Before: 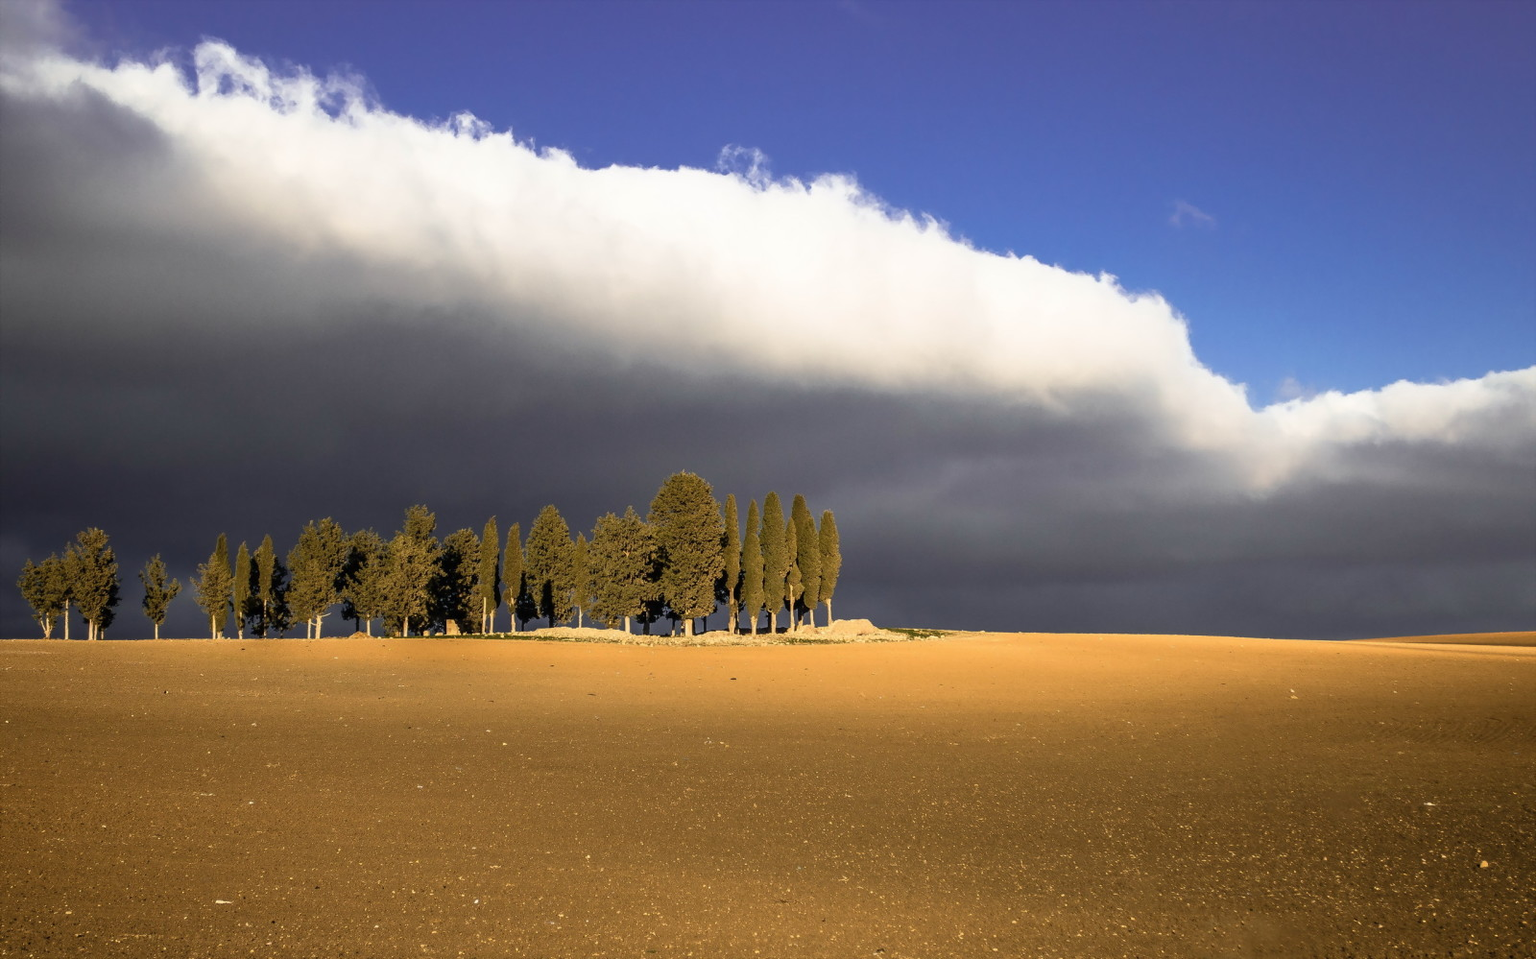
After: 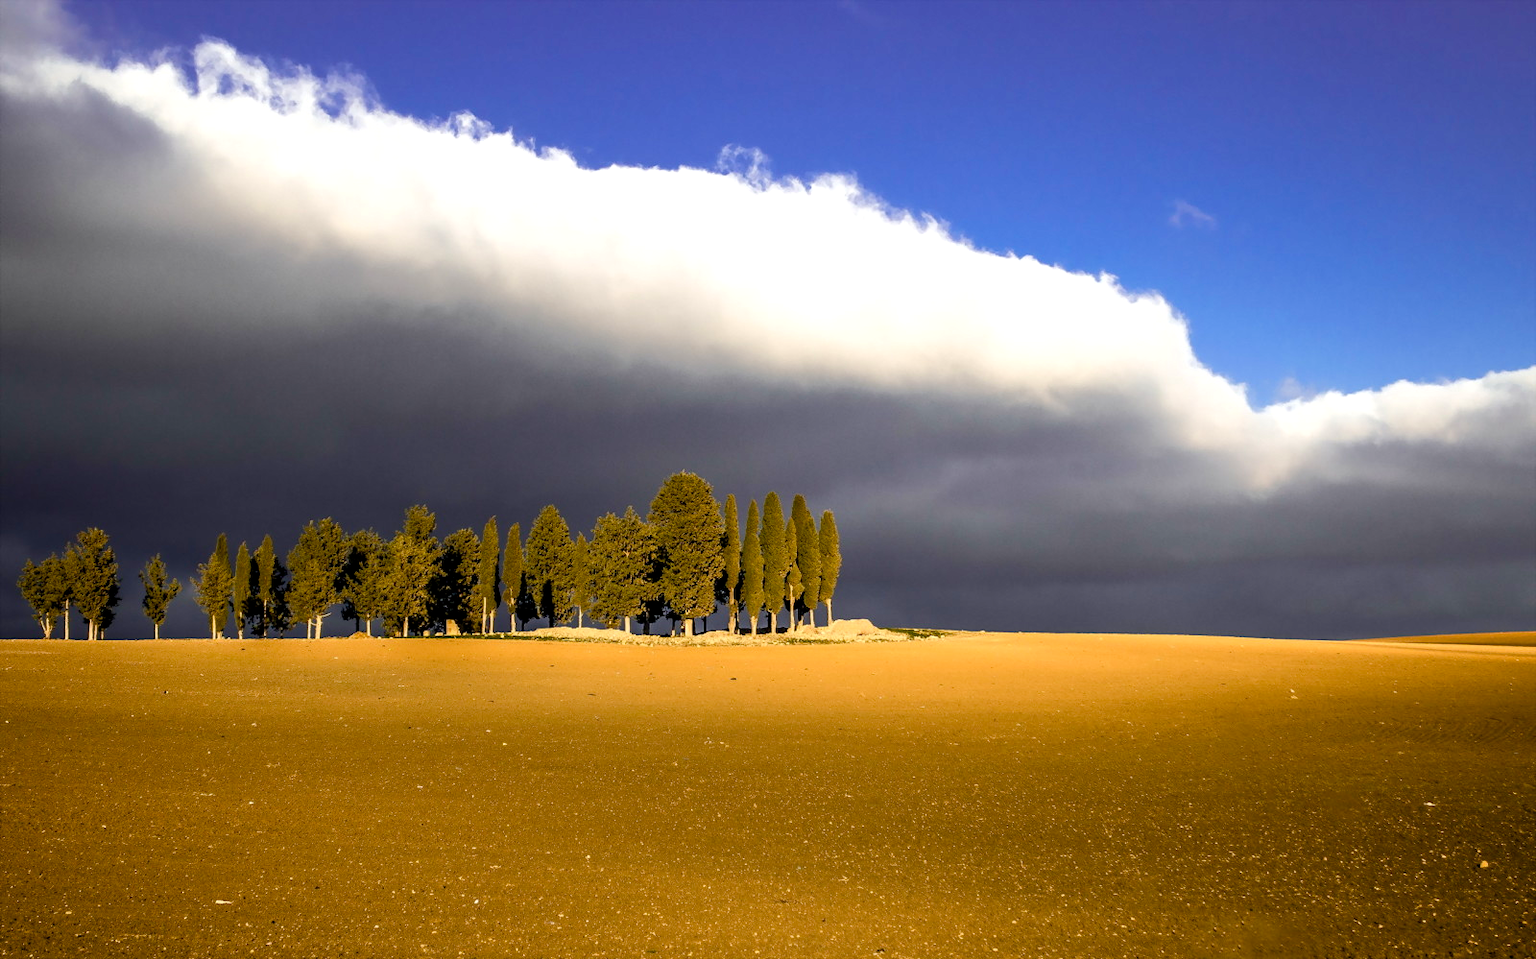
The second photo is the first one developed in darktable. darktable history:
exposure: compensate highlight preservation false
color balance rgb: global offset › luminance -0.51%, perceptual saturation grading › global saturation 27.53%, perceptual saturation grading › highlights -25%, perceptual saturation grading › shadows 25%, perceptual brilliance grading › highlights 6.62%, perceptual brilliance grading › mid-tones 17.07%, perceptual brilliance grading › shadows -5.23%
